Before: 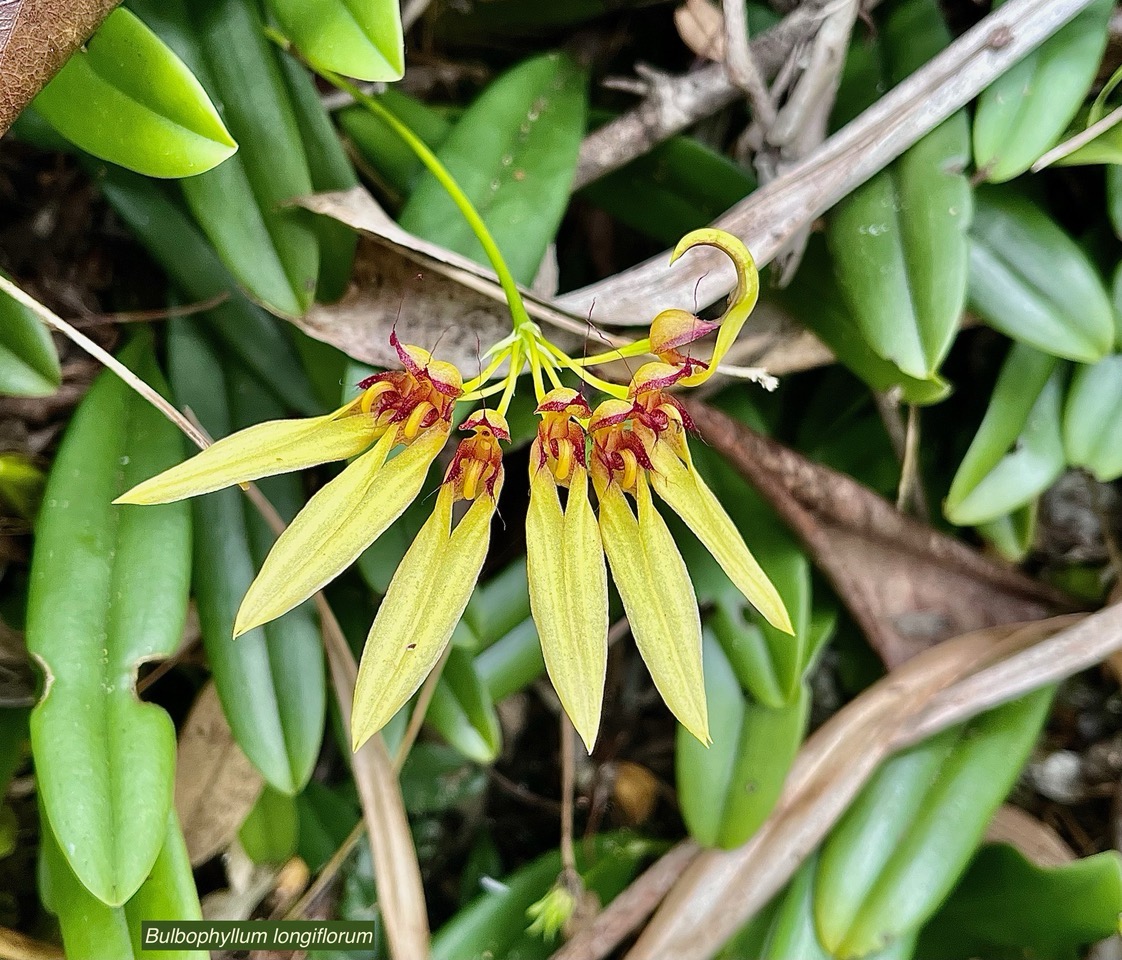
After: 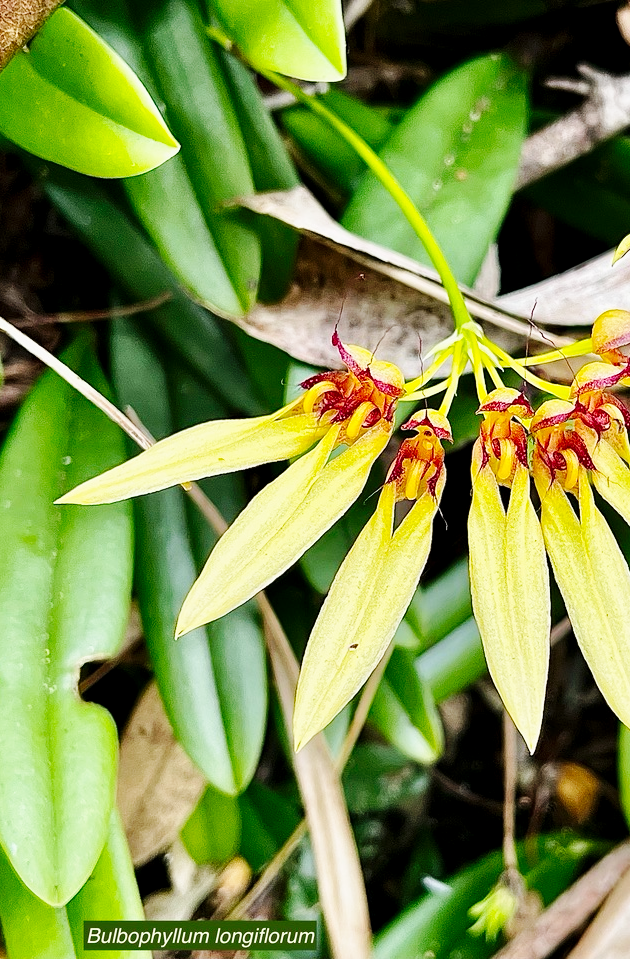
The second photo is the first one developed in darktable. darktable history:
crop: left 5.206%, right 38.627%
base curve: curves: ch0 [(0, 0) (0.032, 0.025) (0.121, 0.166) (0.206, 0.329) (0.605, 0.79) (1, 1)], preserve colors none
